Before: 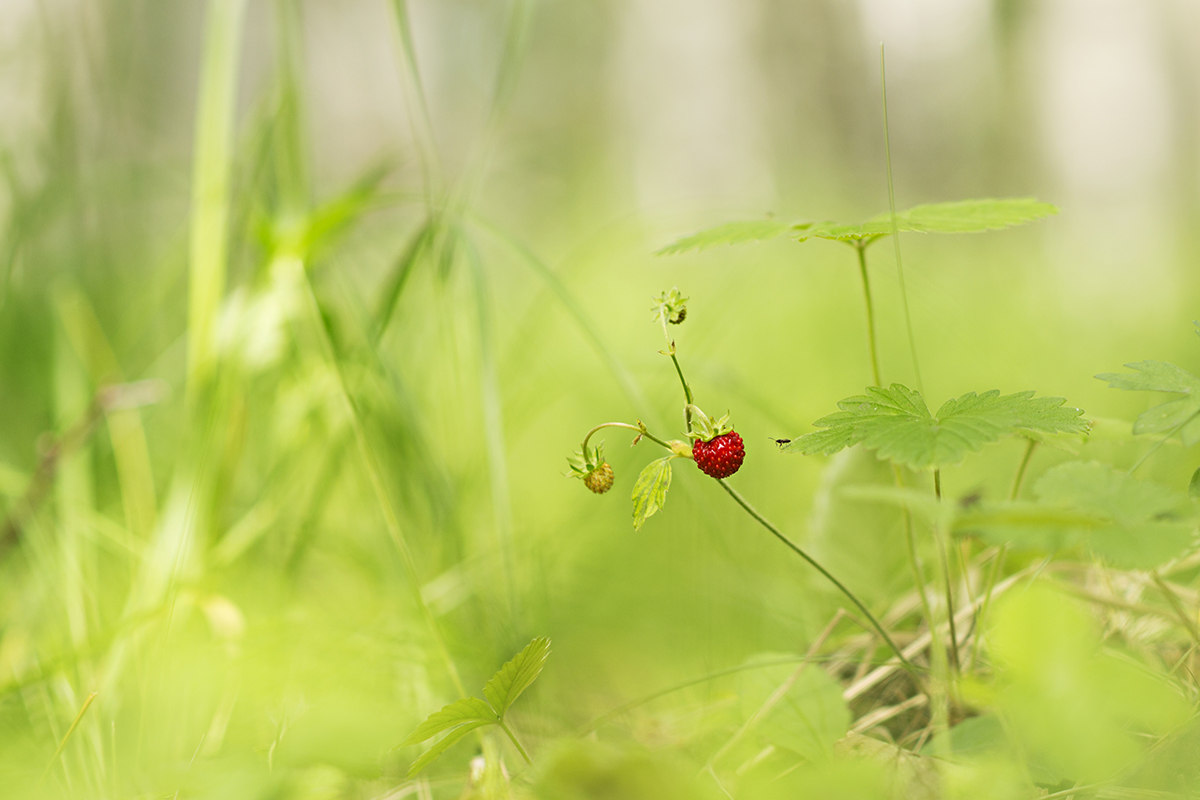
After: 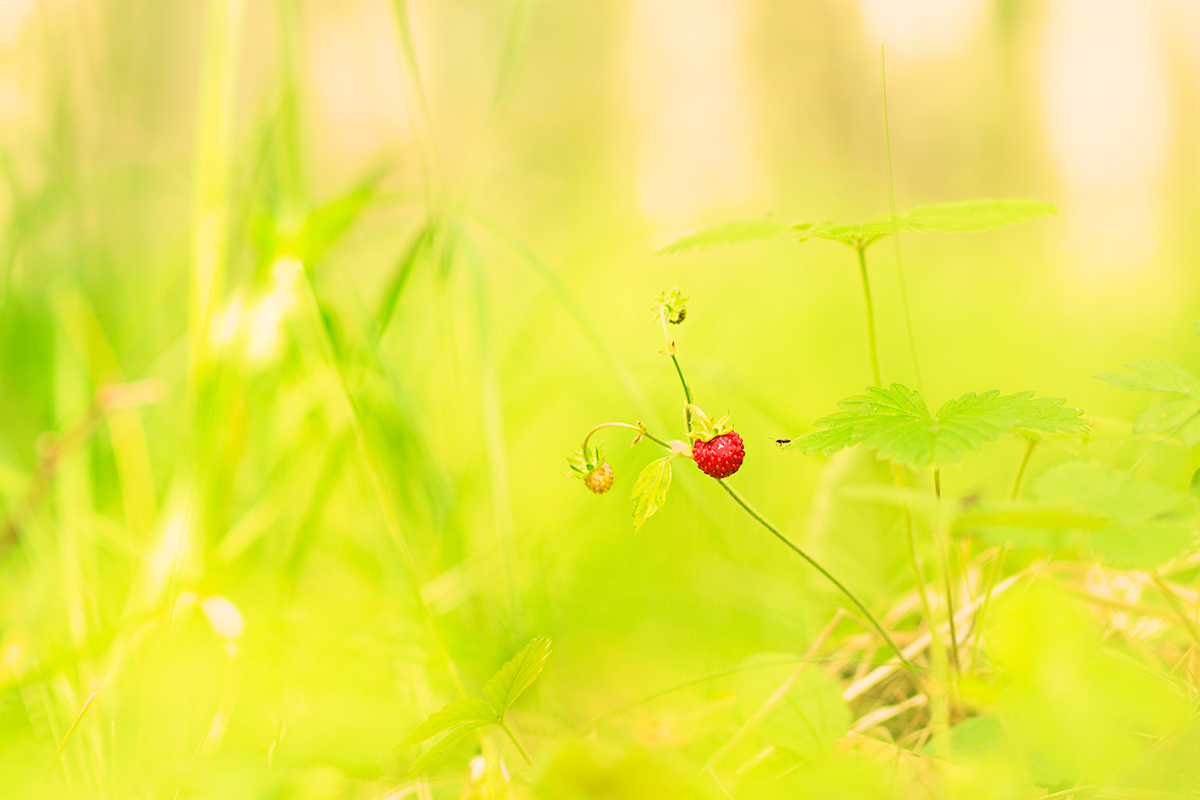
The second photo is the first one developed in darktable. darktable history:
white balance: red 1.08, blue 0.791
exposure: black level correction 0, exposure 1.379 EV, compensate exposure bias true, compensate highlight preservation false
tone equalizer: on, module defaults
filmic rgb: black relative exposure -7.65 EV, white relative exposure 4.56 EV, hardness 3.61, color science v6 (2022)
